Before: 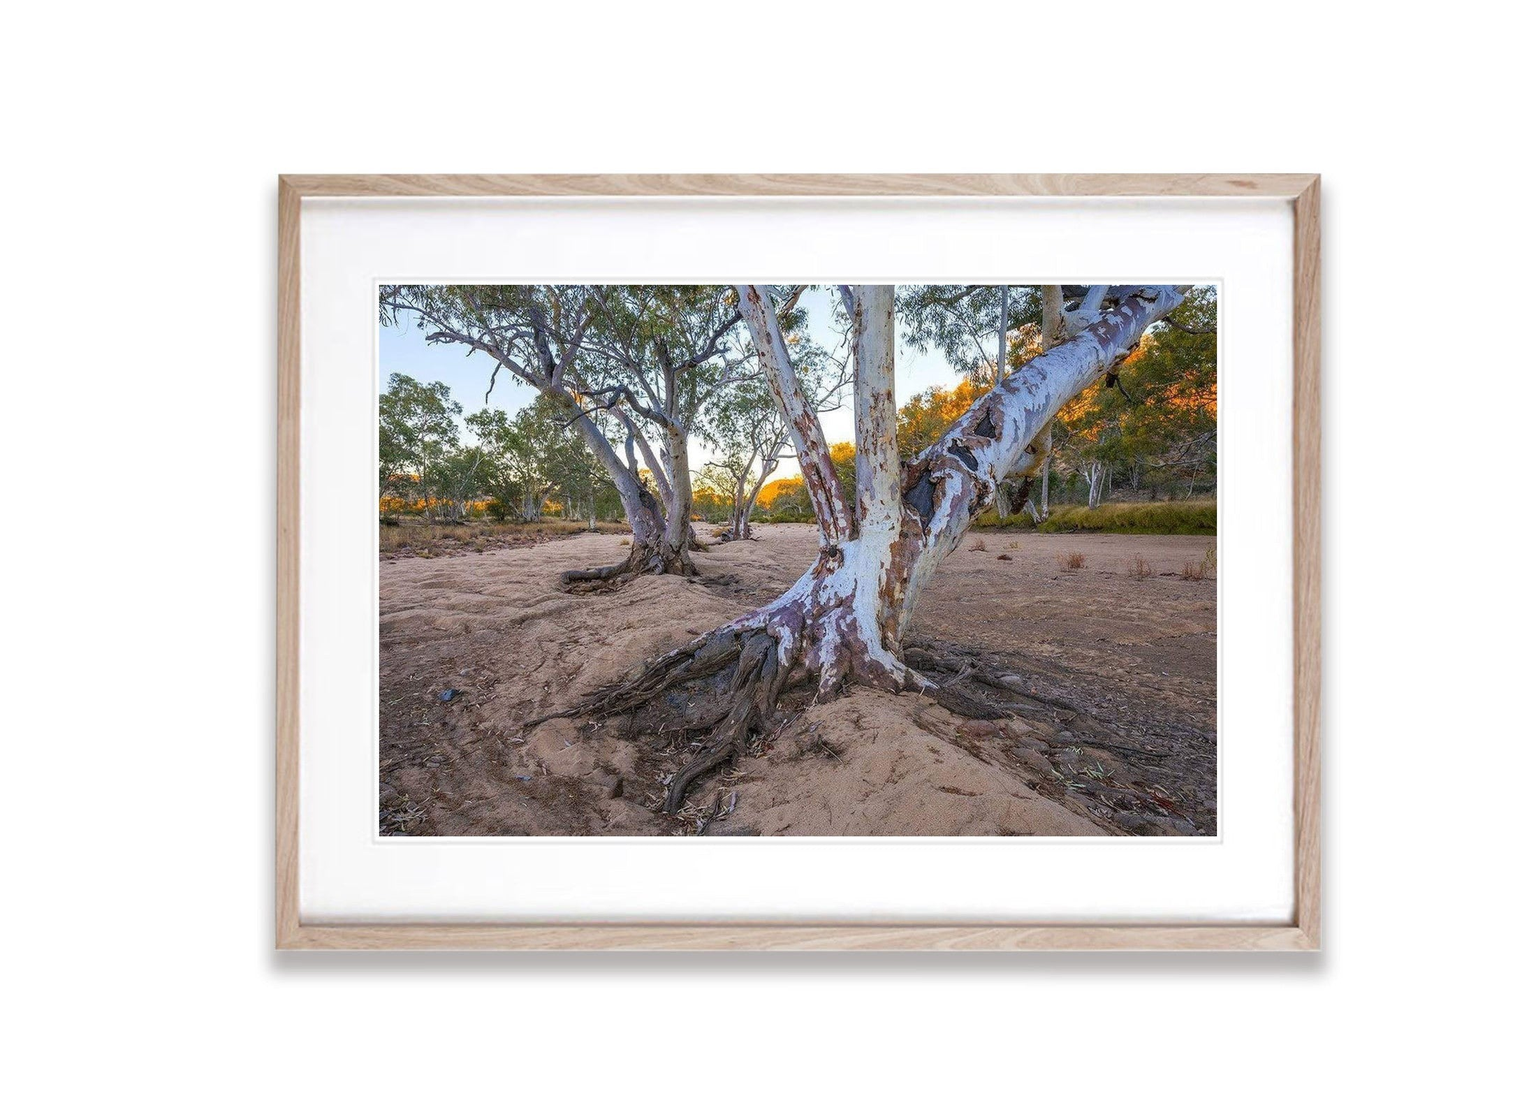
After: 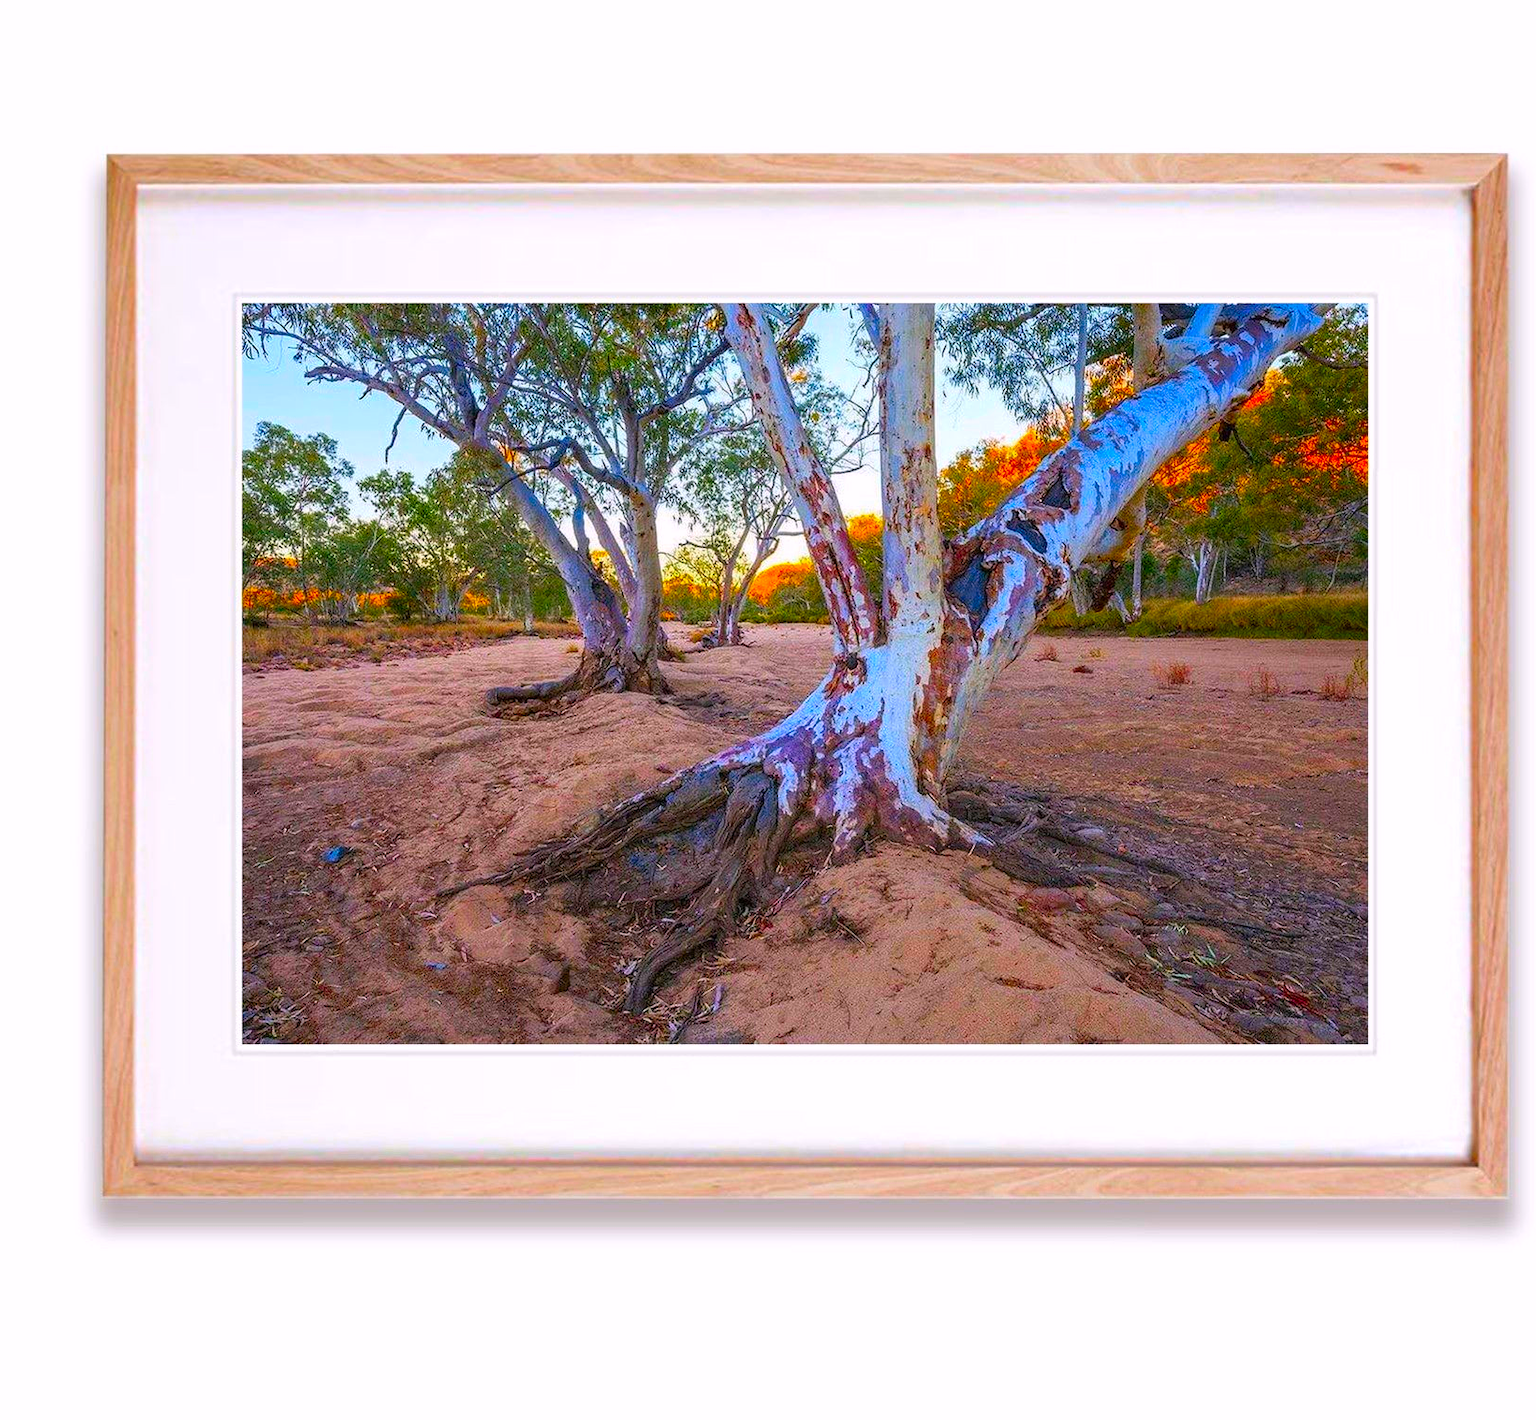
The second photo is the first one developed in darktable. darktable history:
crop and rotate: left 12.999%, top 5.325%, right 12.589%
color correction: highlights a* 1.66, highlights b* -1.63, saturation 2.45
